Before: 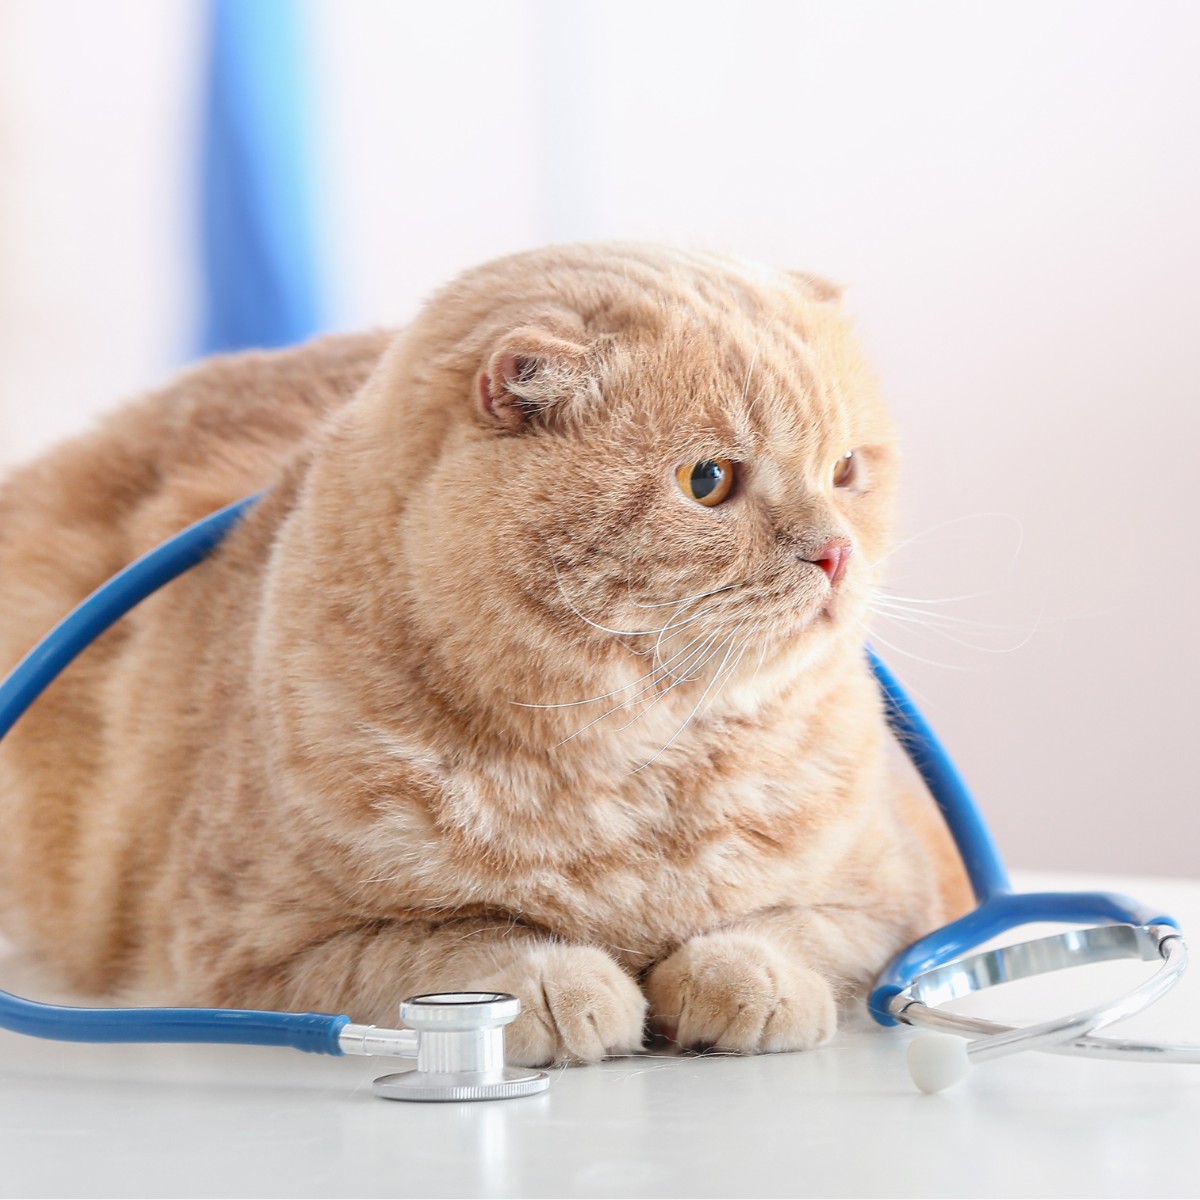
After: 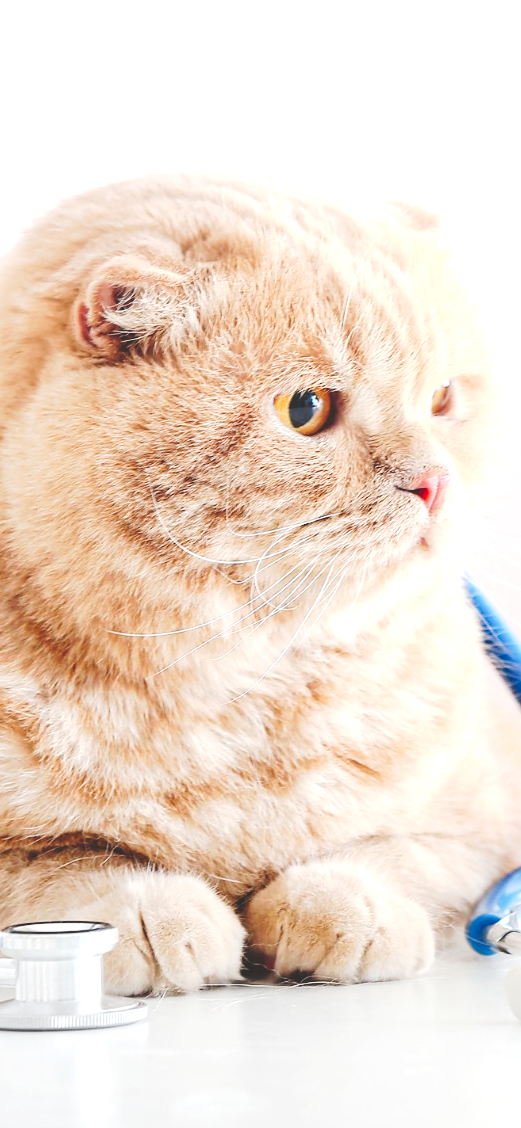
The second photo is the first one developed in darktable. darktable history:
crop: left 33.576%, top 5.97%, right 22.925%
exposure: exposure 0.375 EV, compensate highlight preservation false
tone curve: curves: ch0 [(0, 0) (0.003, 0.172) (0.011, 0.177) (0.025, 0.177) (0.044, 0.177) (0.069, 0.178) (0.1, 0.181) (0.136, 0.19) (0.177, 0.208) (0.224, 0.226) (0.277, 0.274) (0.335, 0.338) (0.399, 0.43) (0.468, 0.535) (0.543, 0.635) (0.623, 0.726) (0.709, 0.815) (0.801, 0.882) (0.898, 0.936) (1, 1)], preserve colors none
tone equalizer: edges refinement/feathering 500, mask exposure compensation -1.57 EV, preserve details no
